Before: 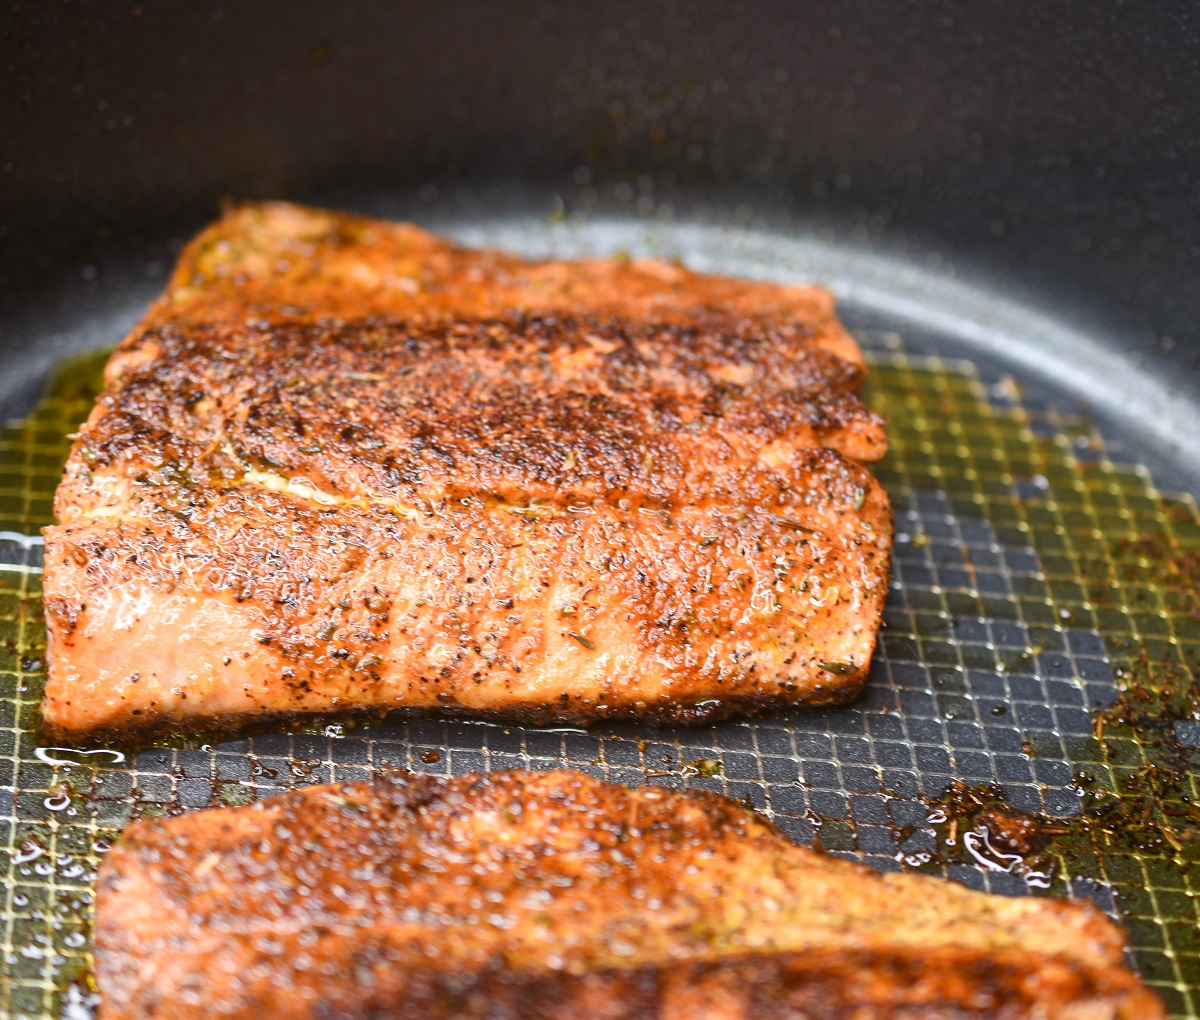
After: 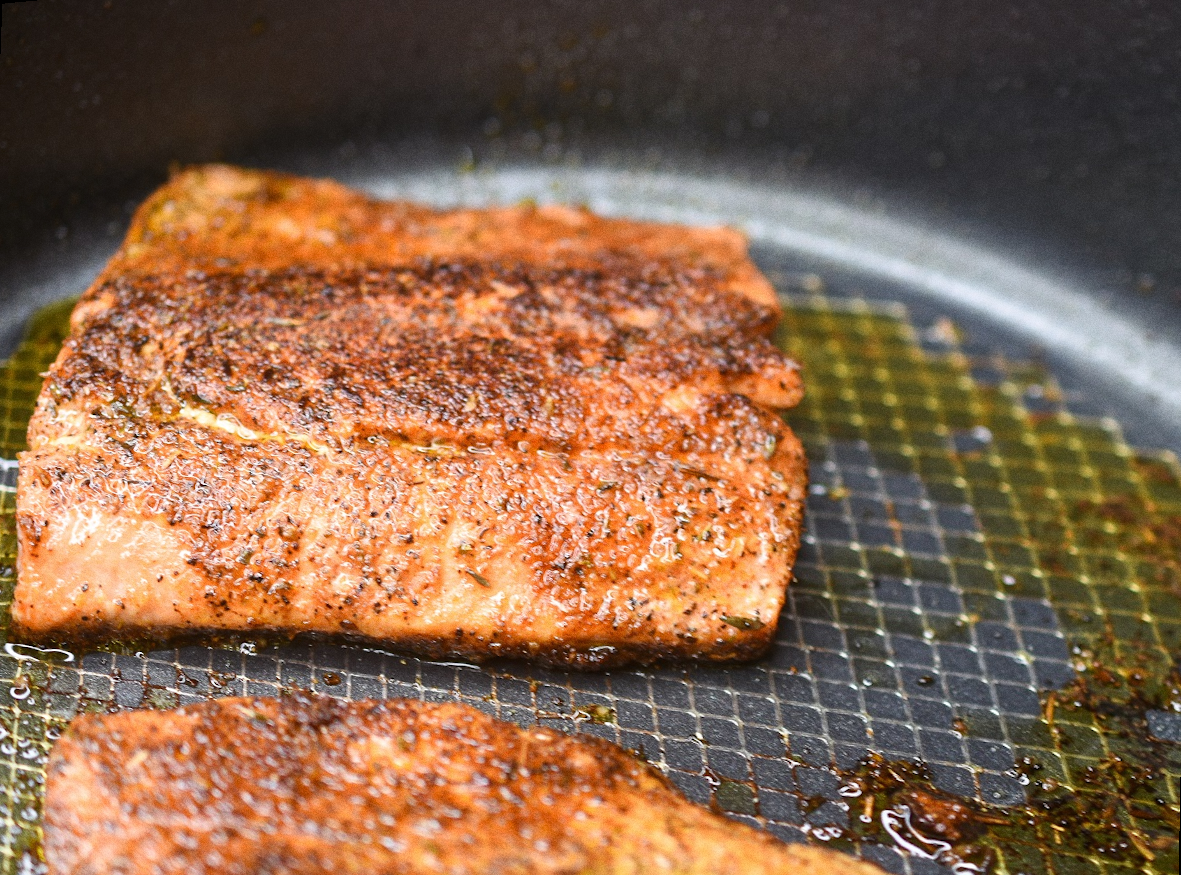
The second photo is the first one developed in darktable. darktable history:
grain: coarseness 0.09 ISO
rotate and perspective: rotation 1.69°, lens shift (vertical) -0.023, lens shift (horizontal) -0.291, crop left 0.025, crop right 0.988, crop top 0.092, crop bottom 0.842
color correction: saturation 0.99
